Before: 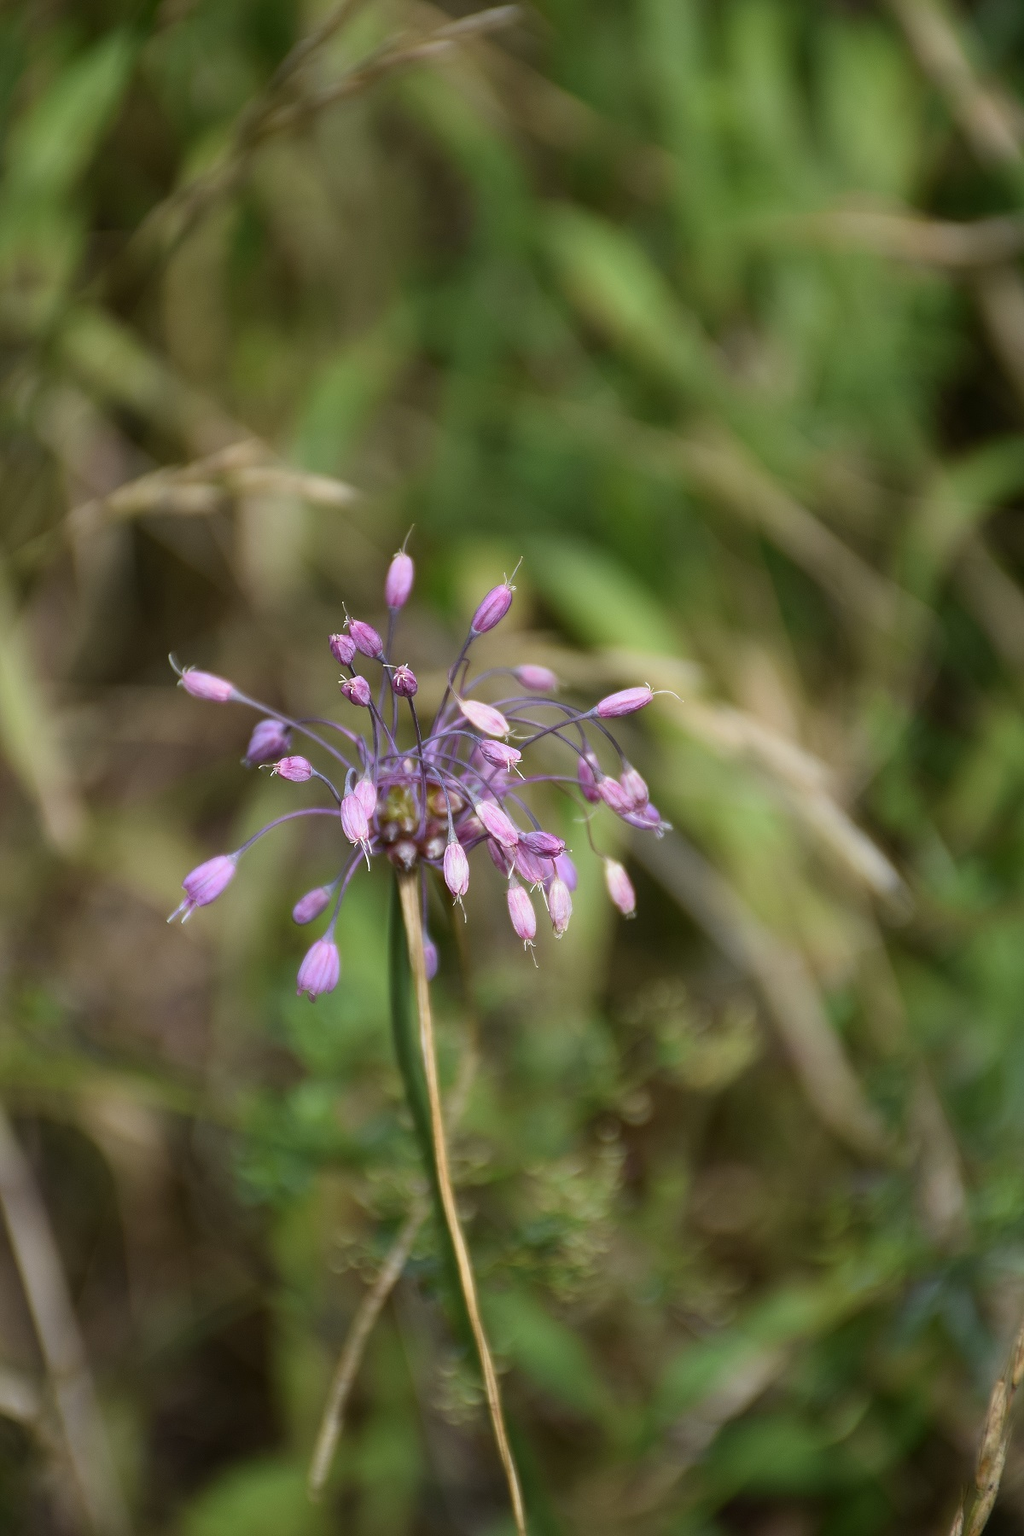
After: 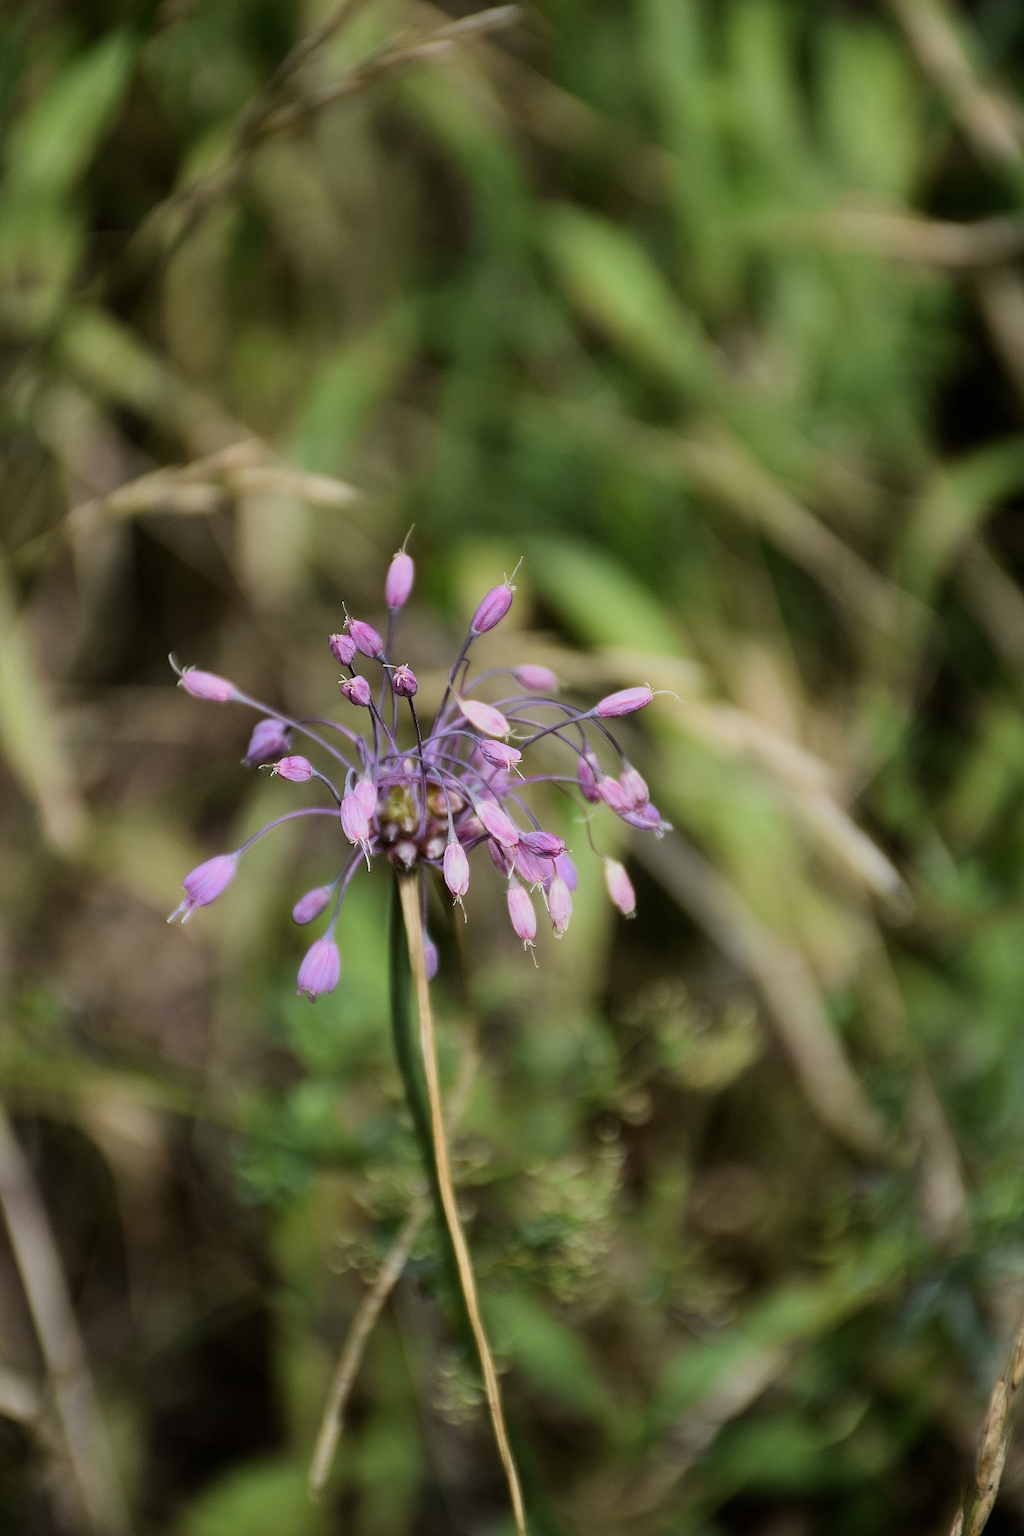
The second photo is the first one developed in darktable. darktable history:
tone equalizer: -8 EV -0.417 EV, -7 EV -0.389 EV, -6 EV -0.333 EV, -5 EV -0.222 EV, -3 EV 0.222 EV, -2 EV 0.333 EV, -1 EV 0.389 EV, +0 EV 0.417 EV, edges refinement/feathering 500, mask exposure compensation -1.57 EV, preserve details no
filmic rgb: black relative exposure -7.65 EV, white relative exposure 4.56 EV, hardness 3.61, color science v6 (2022)
